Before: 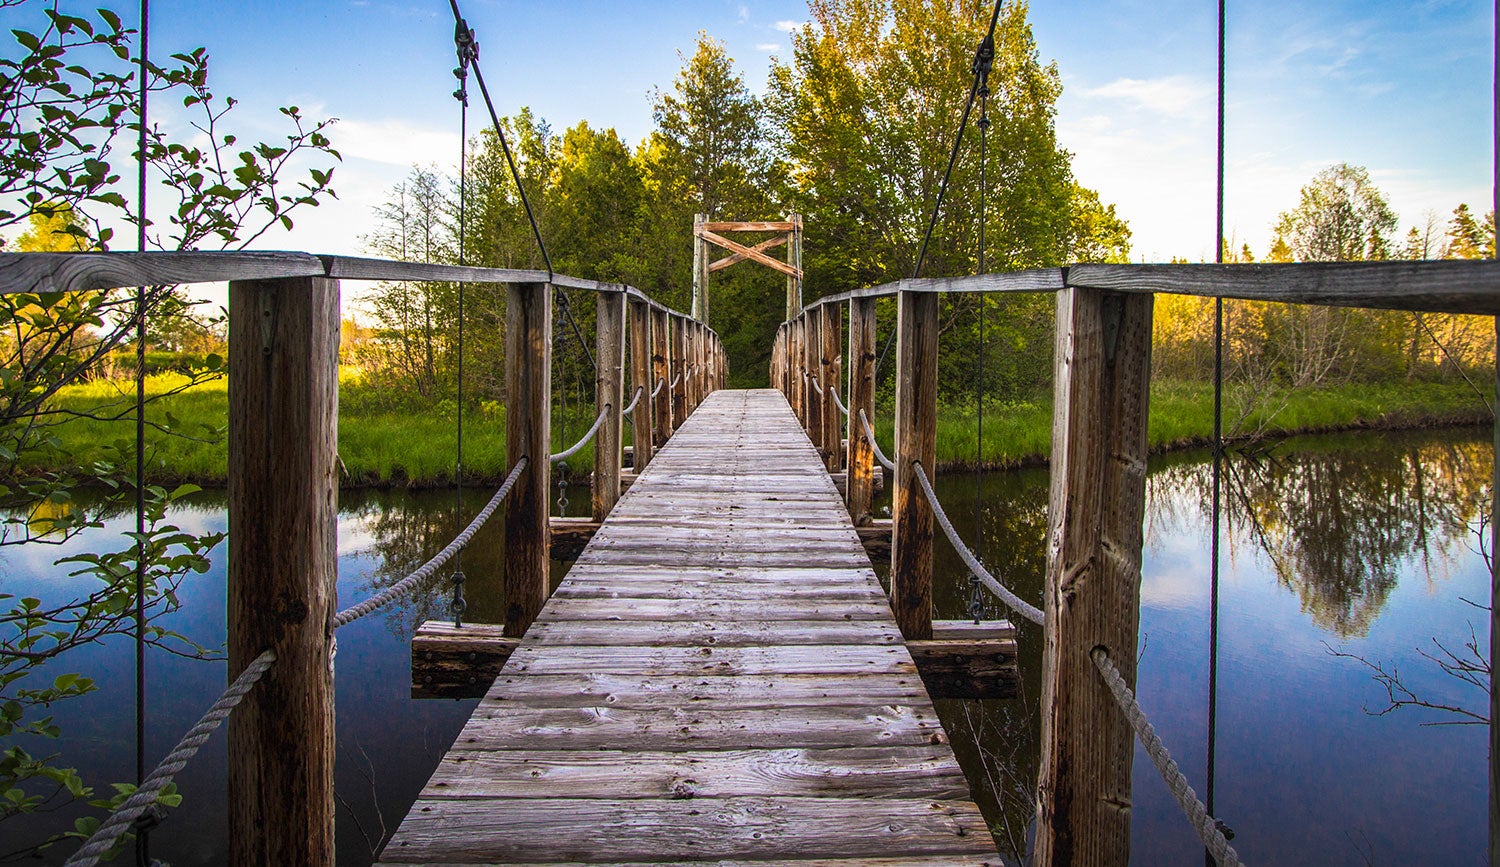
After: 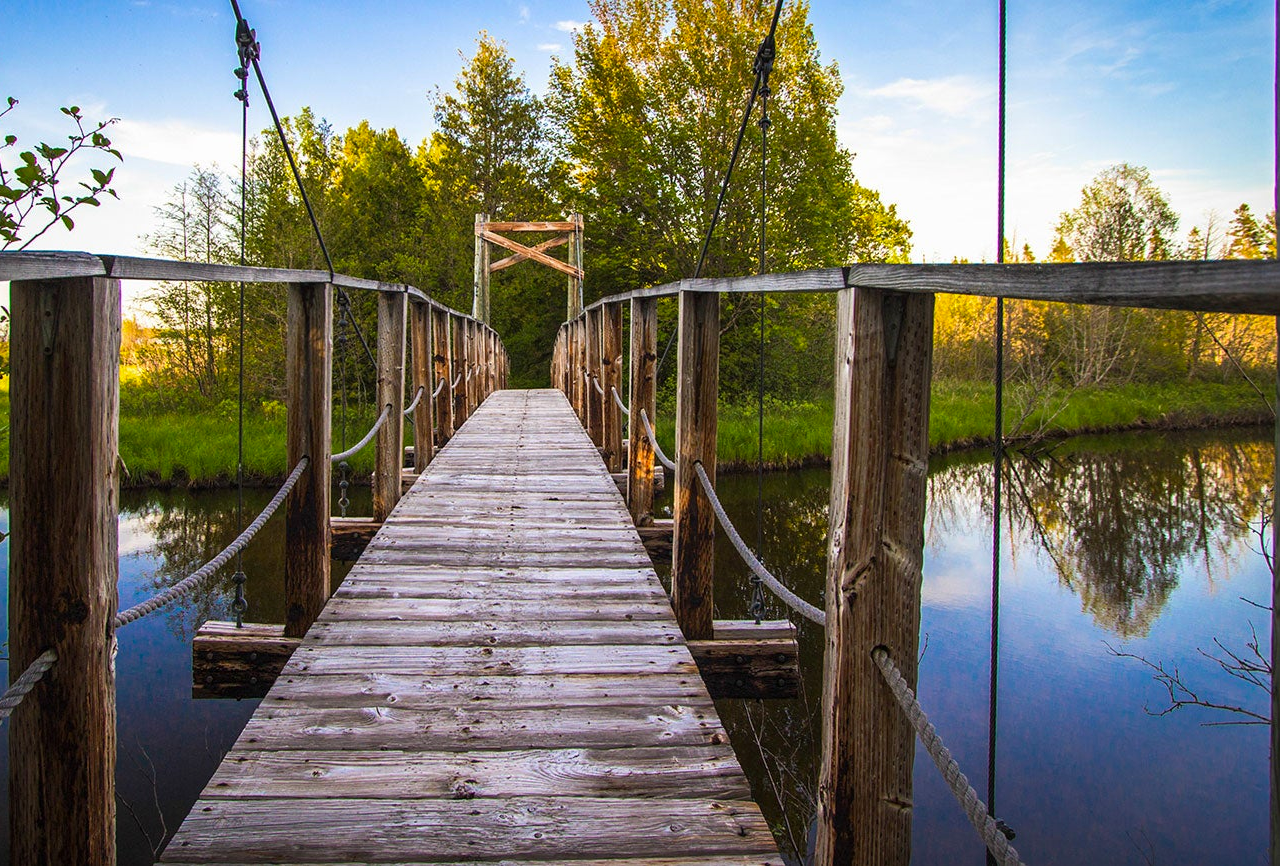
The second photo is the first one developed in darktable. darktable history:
contrast brightness saturation: saturation 0.102
crop and rotate: left 14.624%
